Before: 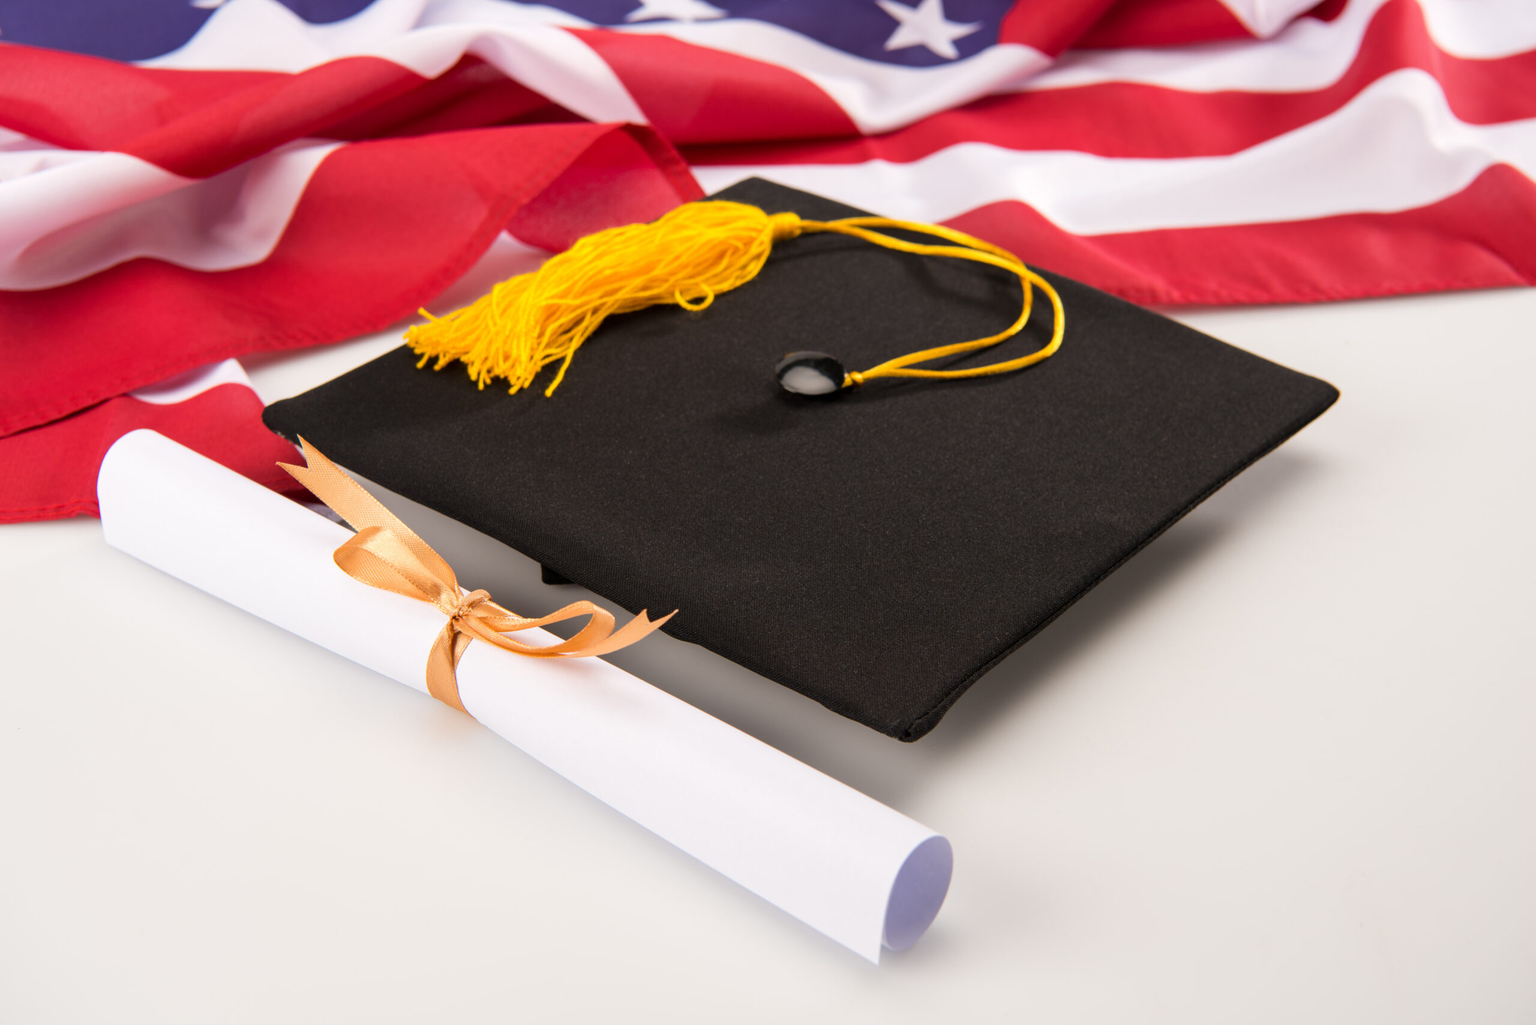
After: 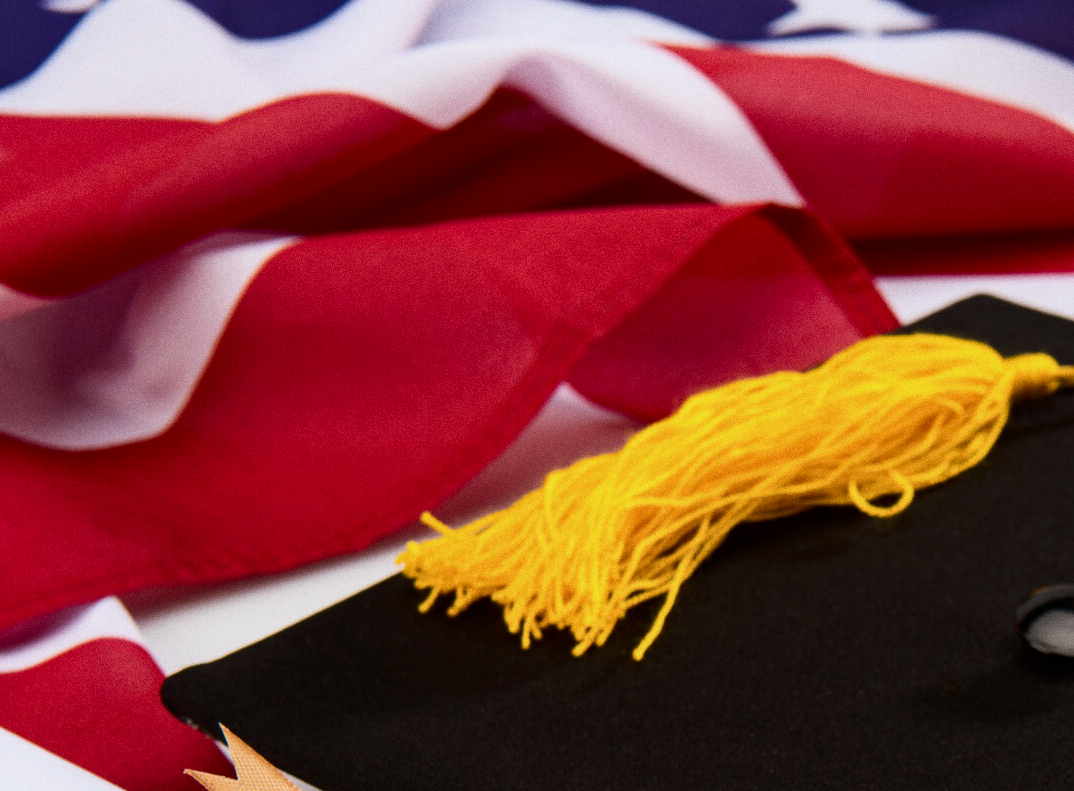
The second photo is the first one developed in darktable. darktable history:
haze removal: compatibility mode true, adaptive false
crop and rotate: left 10.817%, top 0.062%, right 47.194%, bottom 53.626%
grain: coarseness 0.09 ISO
shadows and highlights: radius 93.07, shadows -14.46, white point adjustment 0.23, highlights 31.48, compress 48.23%, highlights color adjustment 52.79%, soften with gaussian
white balance: red 0.98, blue 1.034
contrast brightness saturation: contrast 0.28
exposure: exposure -0.492 EV, compensate highlight preservation false
